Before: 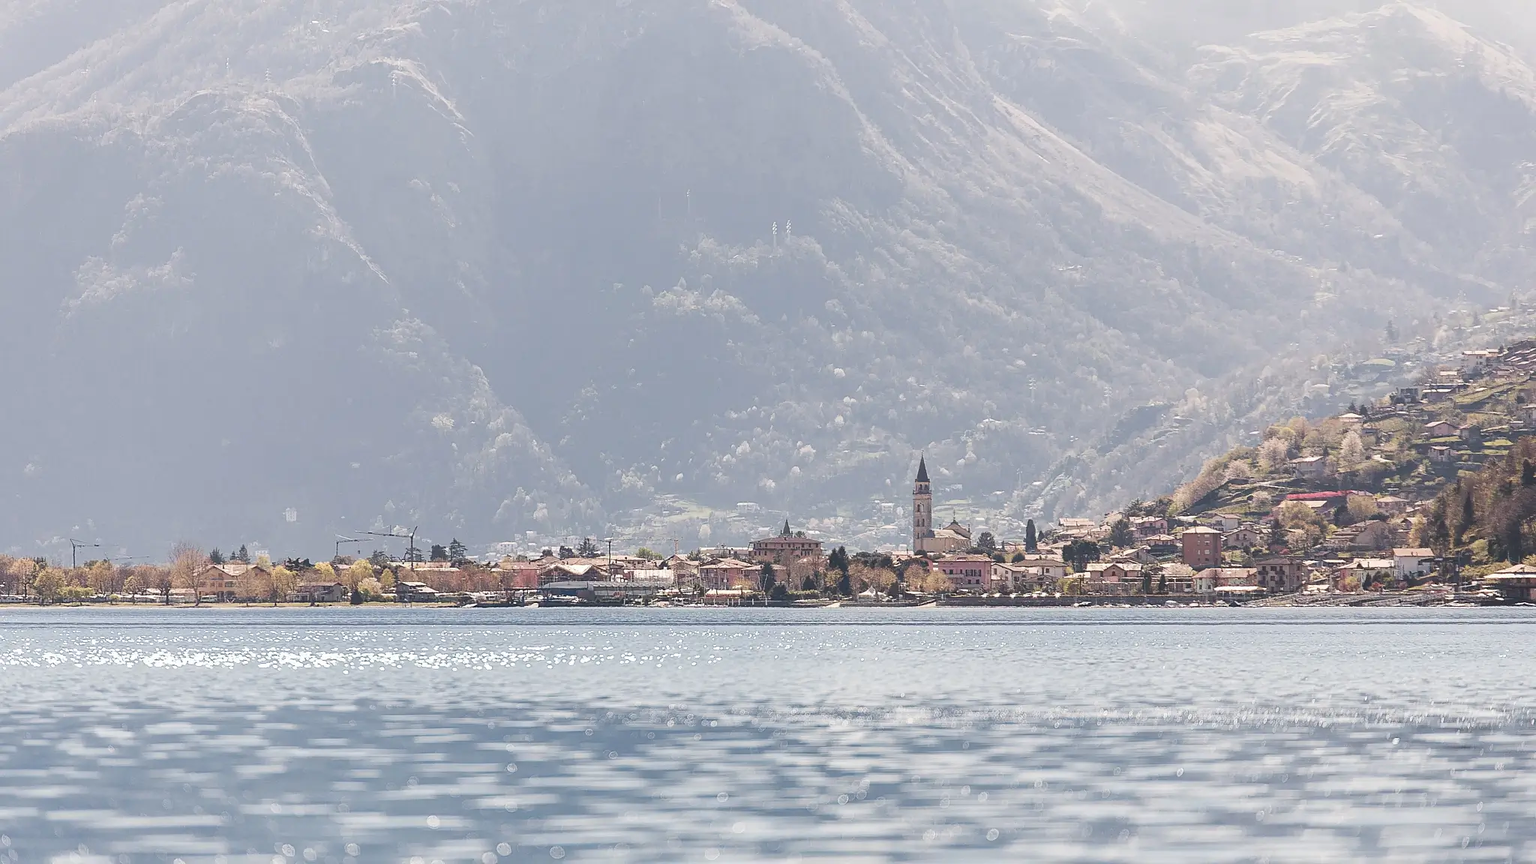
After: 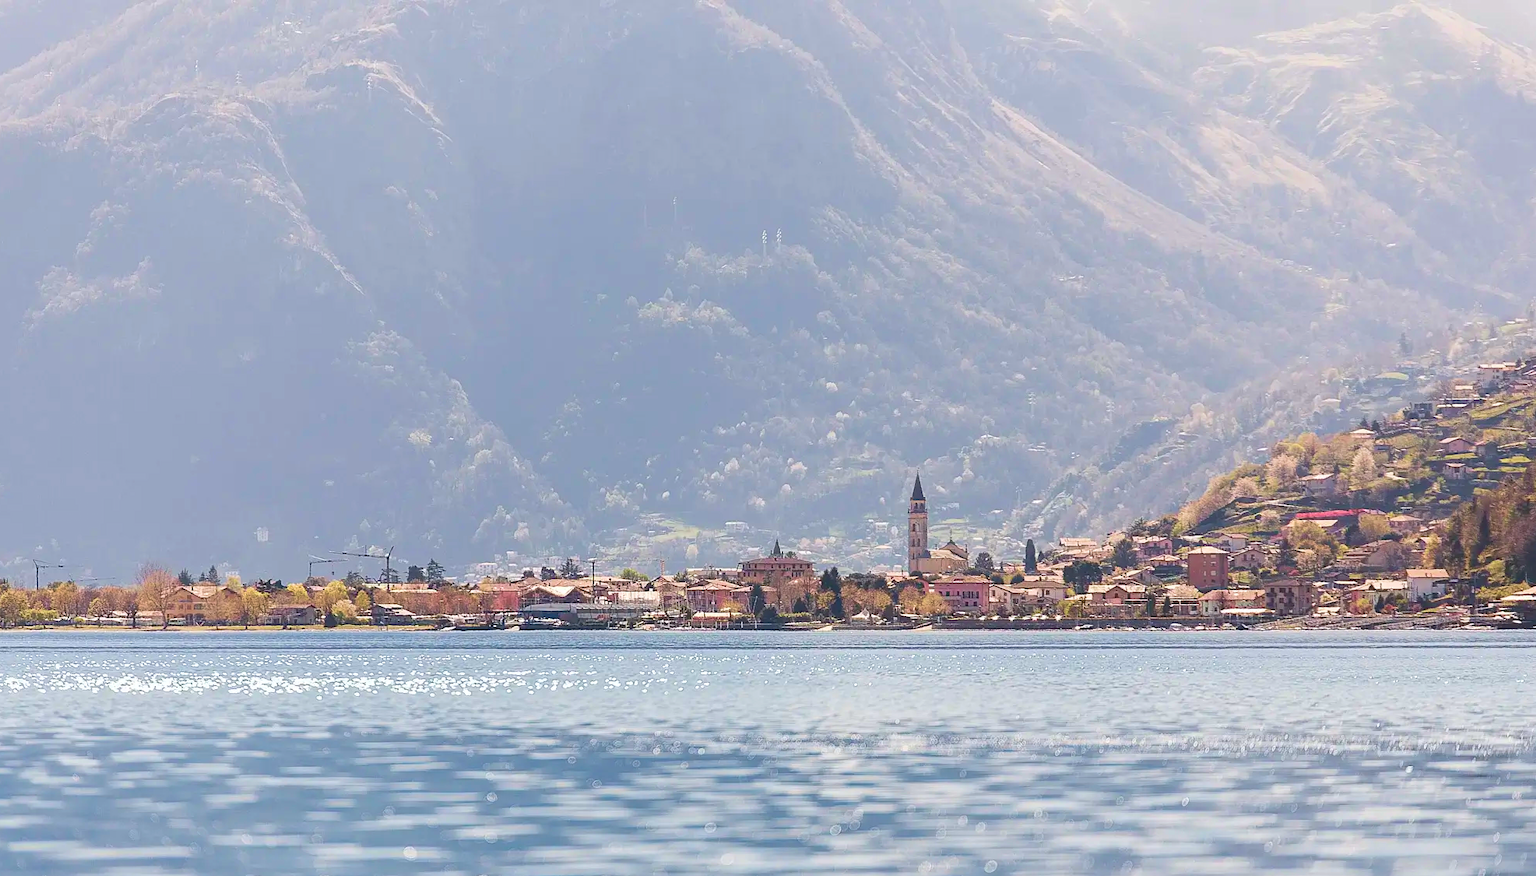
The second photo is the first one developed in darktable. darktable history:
crop and rotate: left 2.536%, right 1.107%, bottom 2.246%
color balance rgb: perceptual saturation grading › global saturation 20%, global vibrance 10%
velvia: strength 45%
